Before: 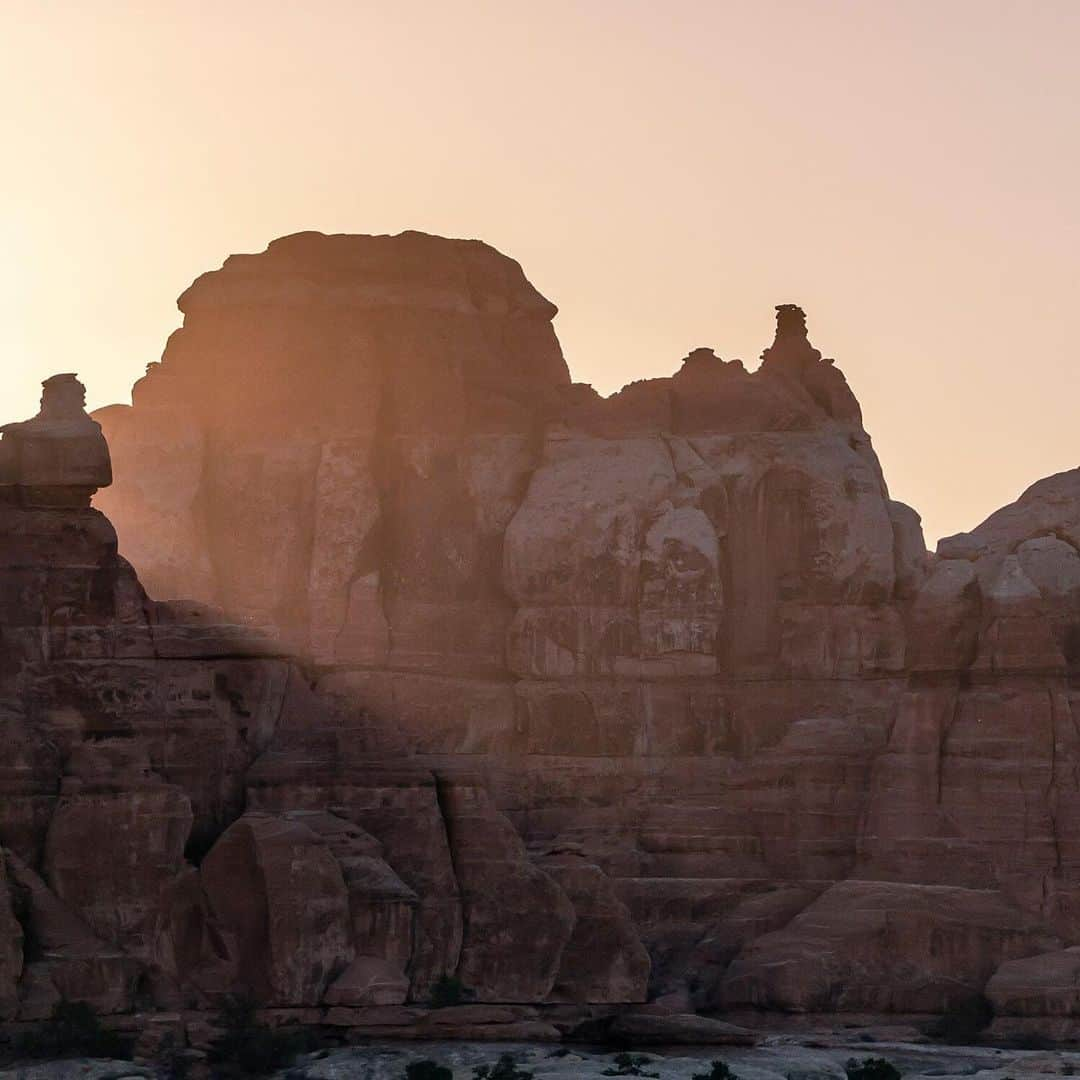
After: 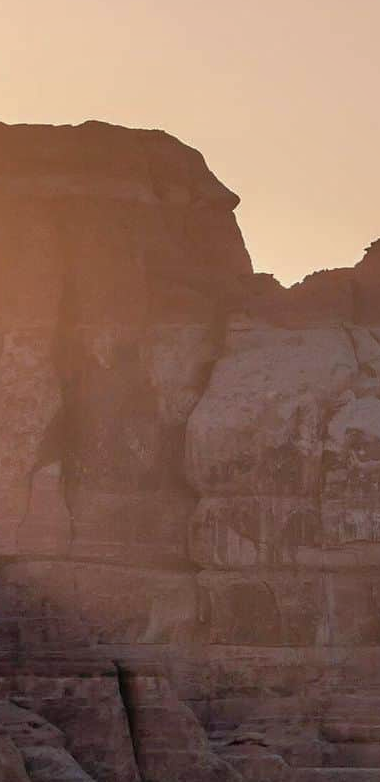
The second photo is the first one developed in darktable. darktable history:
crop and rotate: left 29.476%, top 10.214%, right 35.32%, bottom 17.333%
shadows and highlights: on, module defaults
